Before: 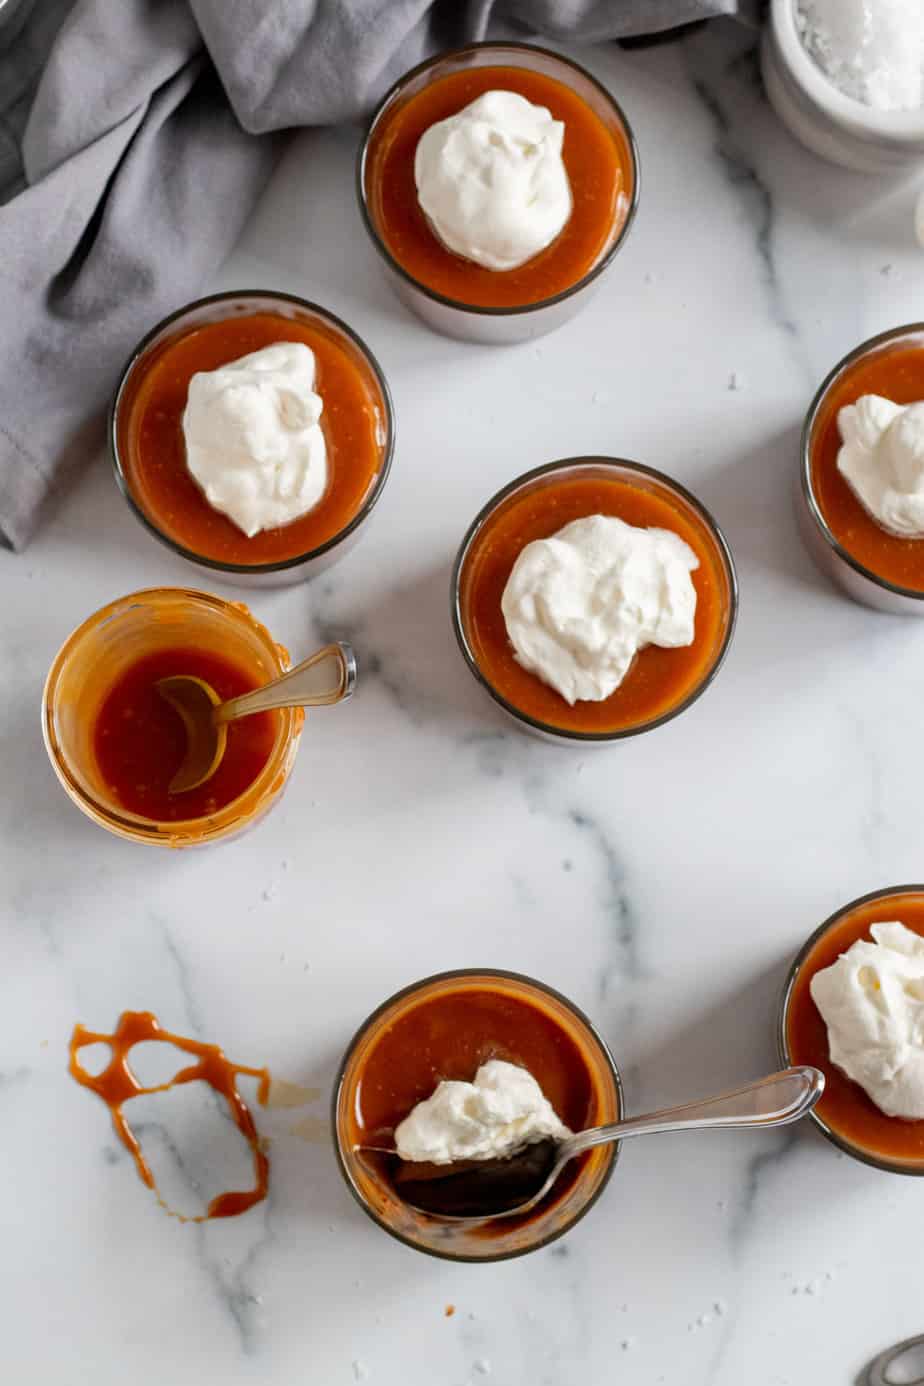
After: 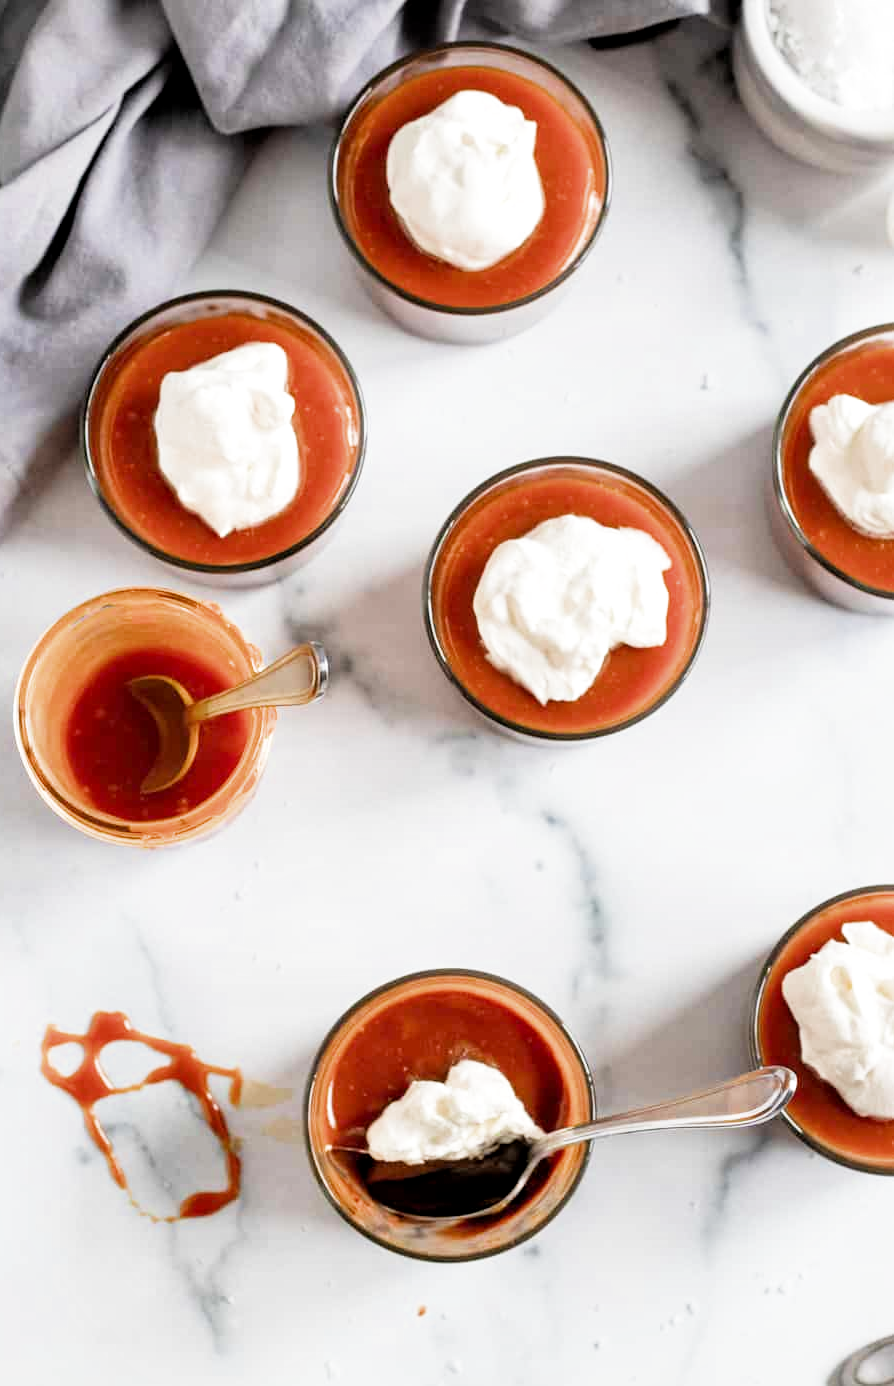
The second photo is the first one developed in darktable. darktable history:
crop and rotate: left 3.238%
local contrast: mode bilateral grid, contrast 20, coarseness 50, detail 120%, midtone range 0.2
filmic rgb: middle gray luminance 9.23%, black relative exposure -10.55 EV, white relative exposure 3.45 EV, threshold 6 EV, target black luminance 0%, hardness 5.98, latitude 59.69%, contrast 1.087, highlights saturation mix 5%, shadows ↔ highlights balance 29.23%, add noise in highlights 0, color science v3 (2019), use custom middle-gray values true, iterations of high-quality reconstruction 0, contrast in highlights soft, enable highlight reconstruction true
